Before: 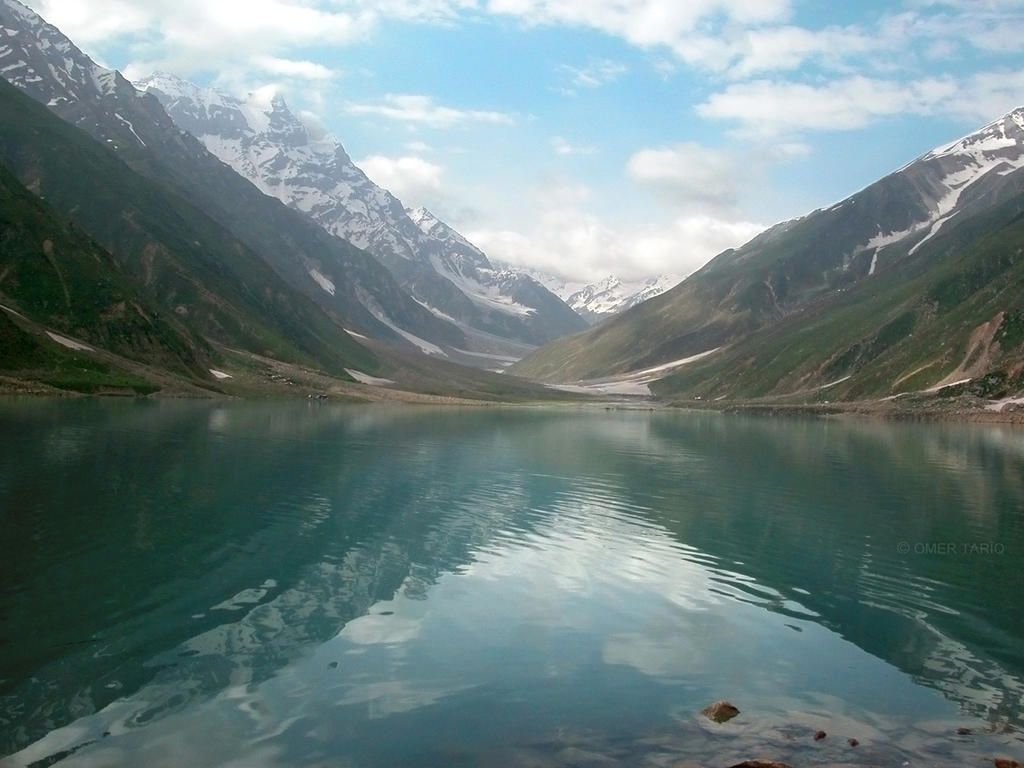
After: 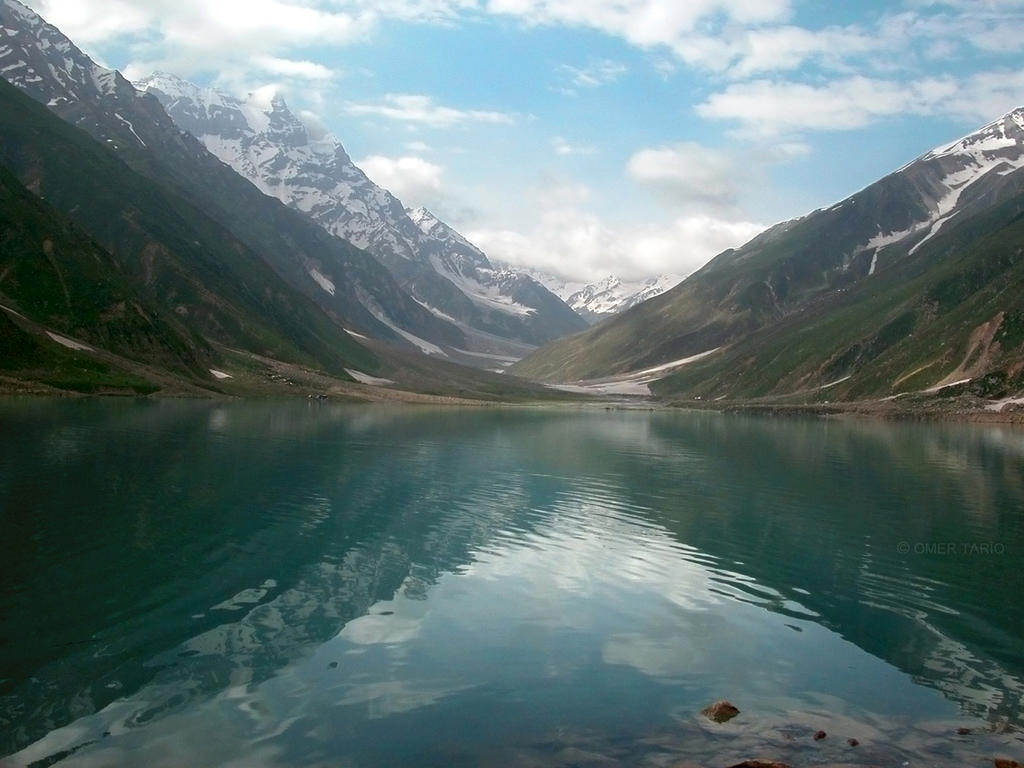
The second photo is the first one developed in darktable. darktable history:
contrast brightness saturation: brightness -0.085
